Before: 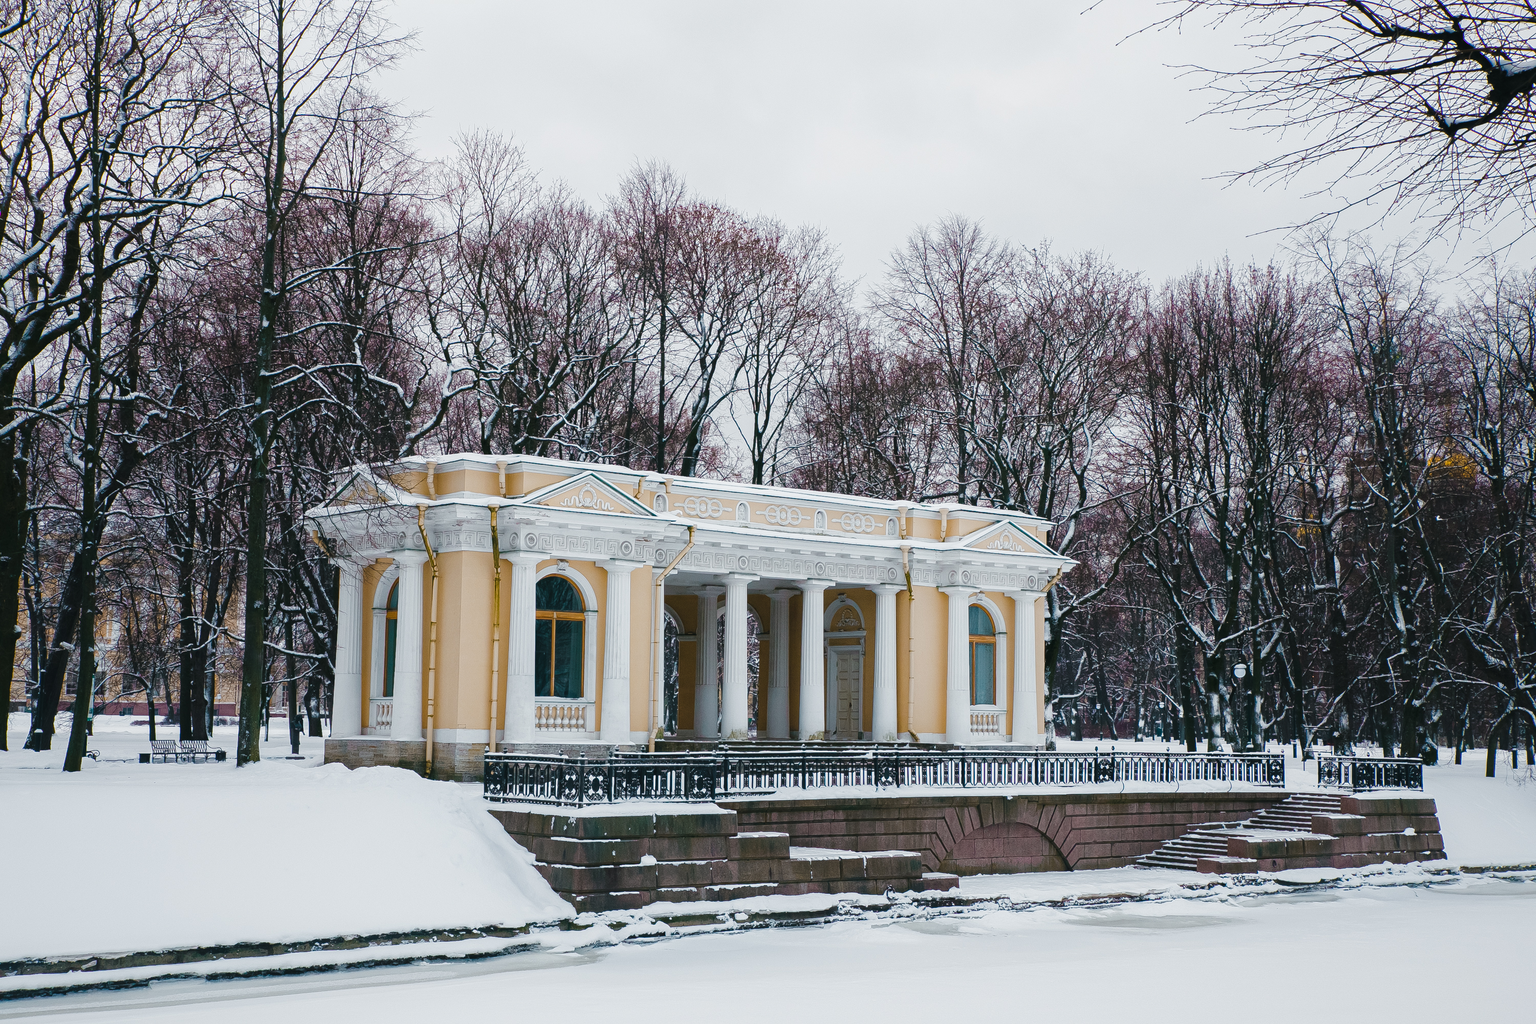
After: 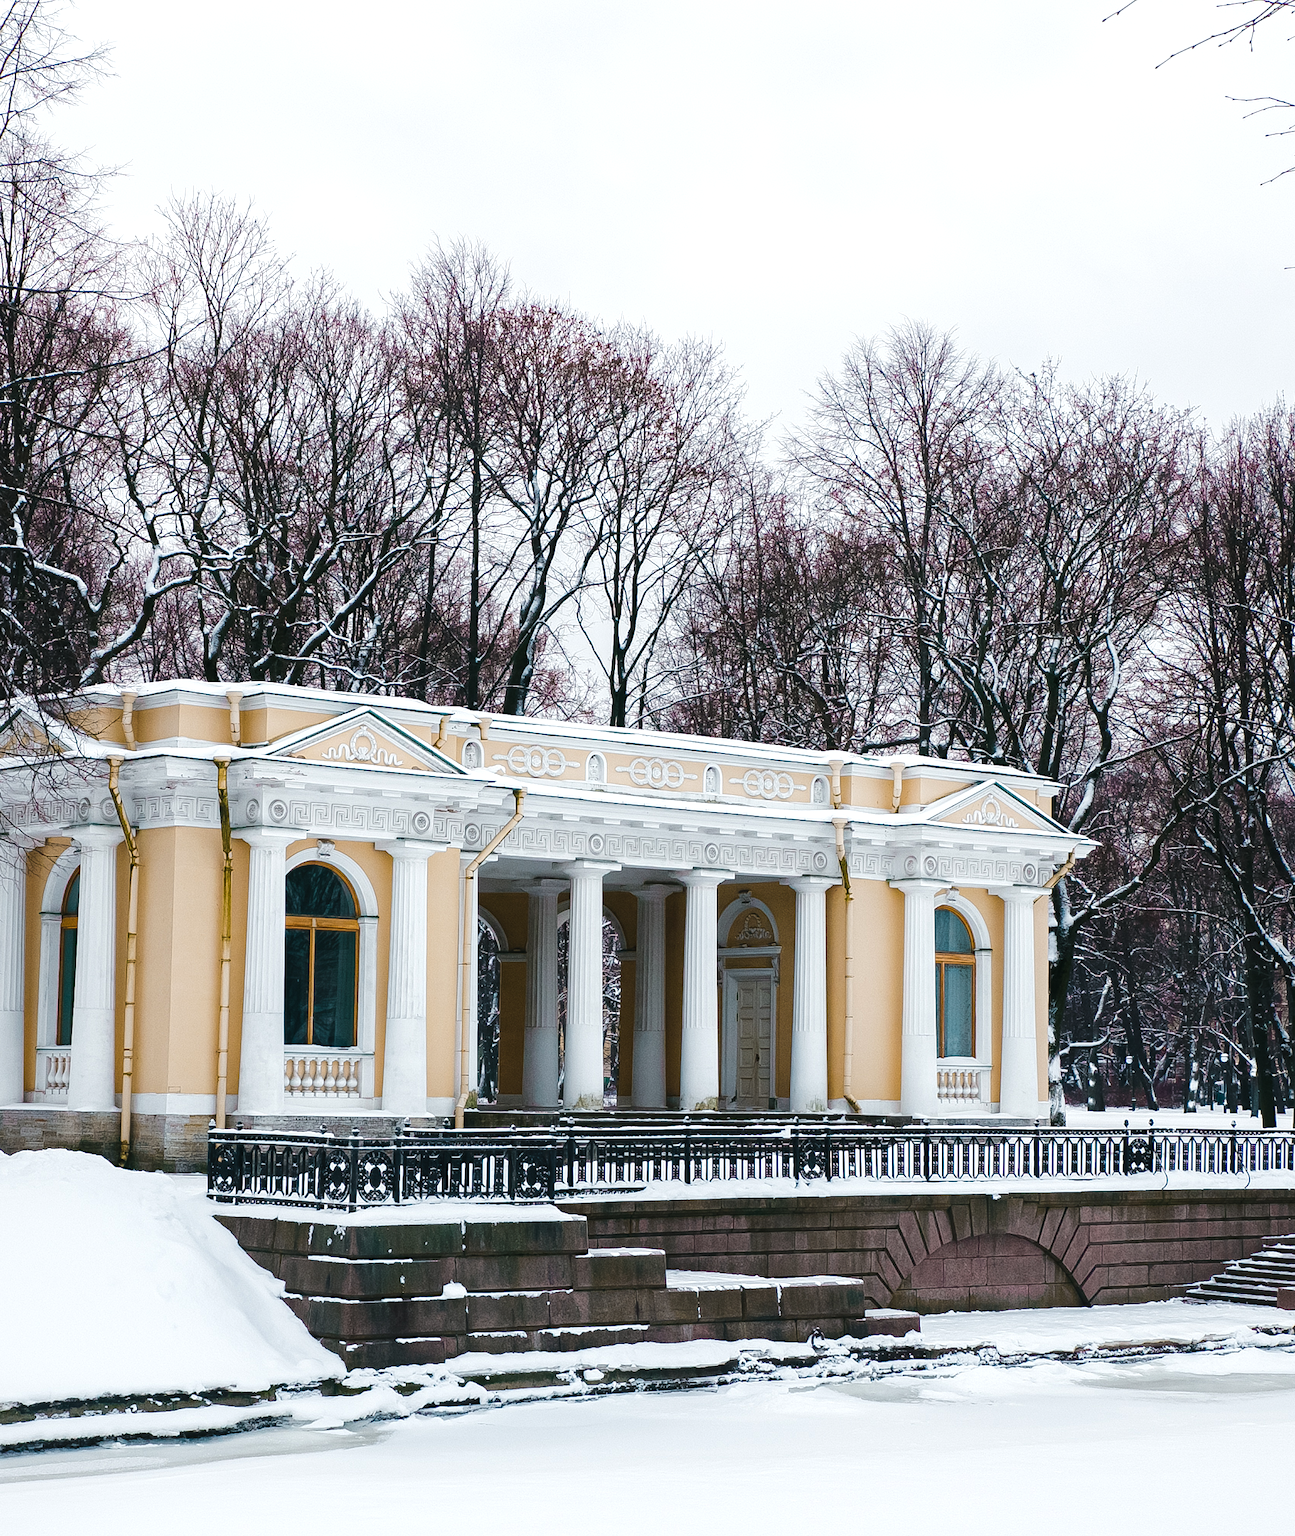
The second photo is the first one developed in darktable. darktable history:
tone equalizer: -8 EV -0.417 EV, -7 EV -0.389 EV, -6 EV -0.333 EV, -5 EV -0.222 EV, -3 EV 0.222 EV, -2 EV 0.333 EV, -1 EV 0.389 EV, +0 EV 0.417 EV, edges refinement/feathering 500, mask exposure compensation -1.57 EV, preserve details no
crop and rotate: left 22.516%, right 21.234%
